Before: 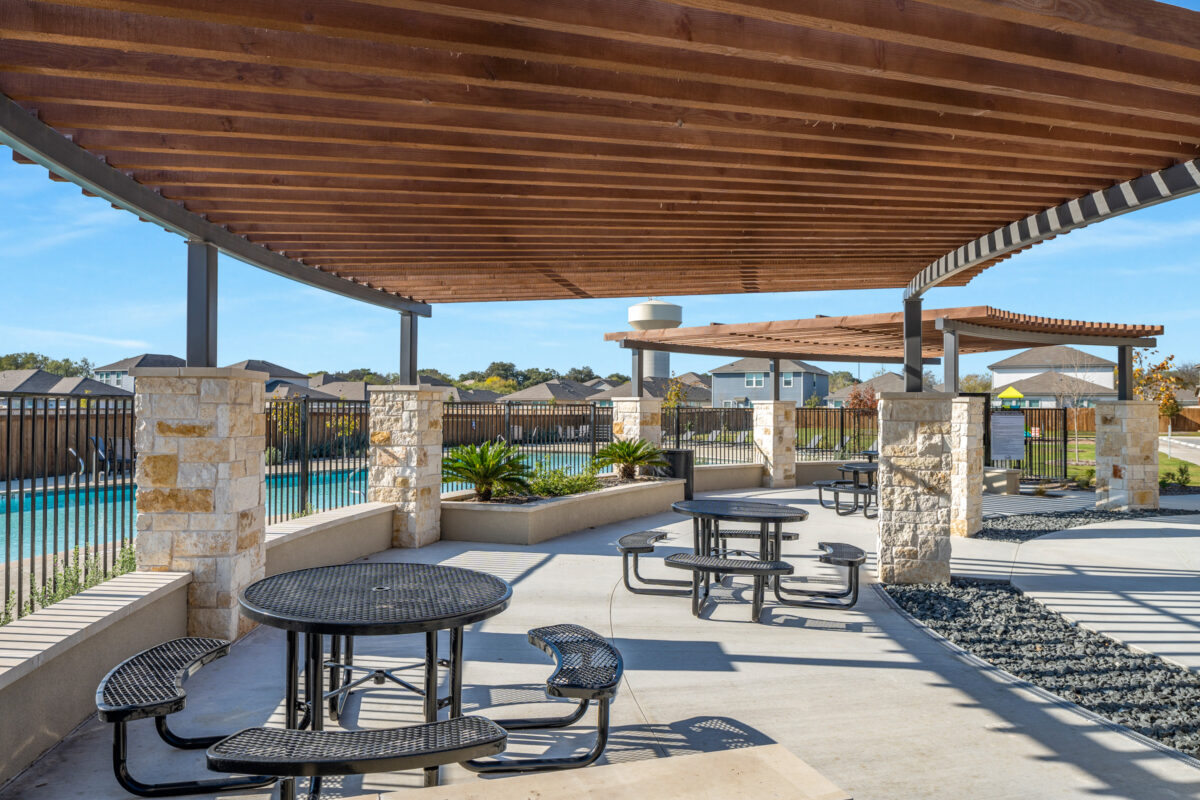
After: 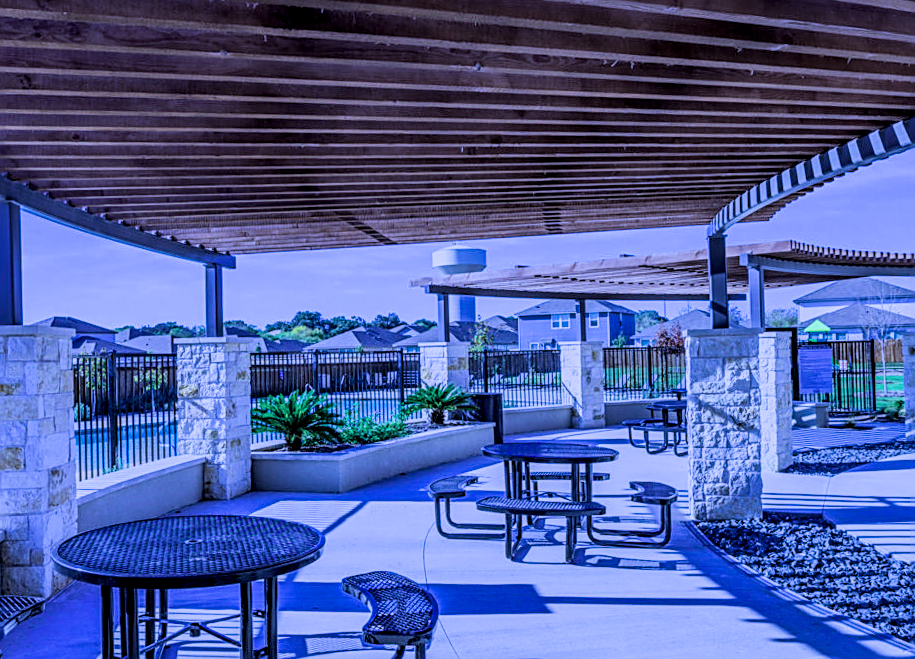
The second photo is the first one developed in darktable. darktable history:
crop: left 16.768%, top 8.653%, right 8.362%, bottom 12.485%
color calibration: output R [0.948, 0.091, -0.04, 0], output G [-0.3, 1.384, -0.085, 0], output B [-0.108, 0.061, 1.08, 0], illuminant as shot in camera, x 0.484, y 0.43, temperature 2405.29 K
filmic rgb: black relative exposure -5 EV, hardness 2.88, contrast 1.3, highlights saturation mix -30%
rotate and perspective: rotation -1.75°, automatic cropping off
sharpen: on, module defaults
exposure: exposure -0.072 EV, compensate highlight preservation false
local contrast: detail 130%
